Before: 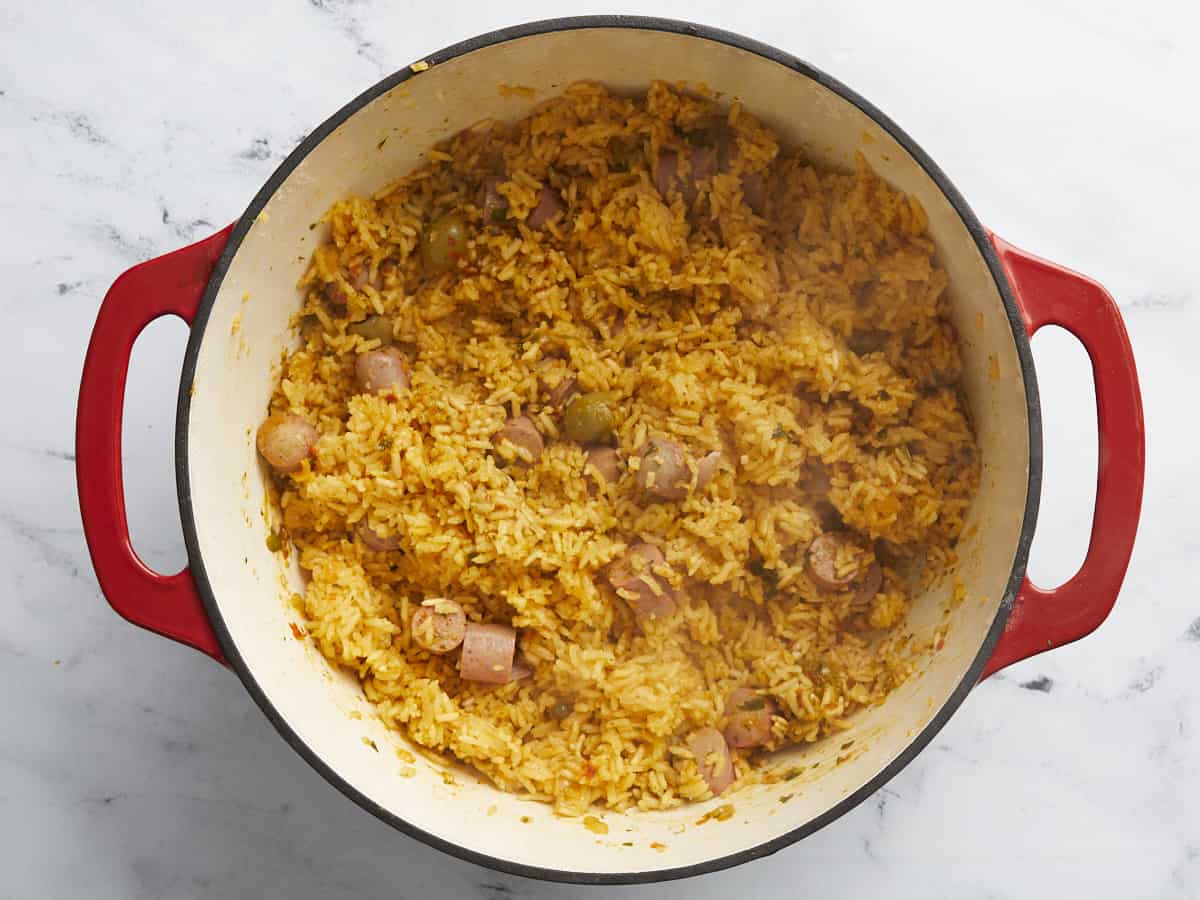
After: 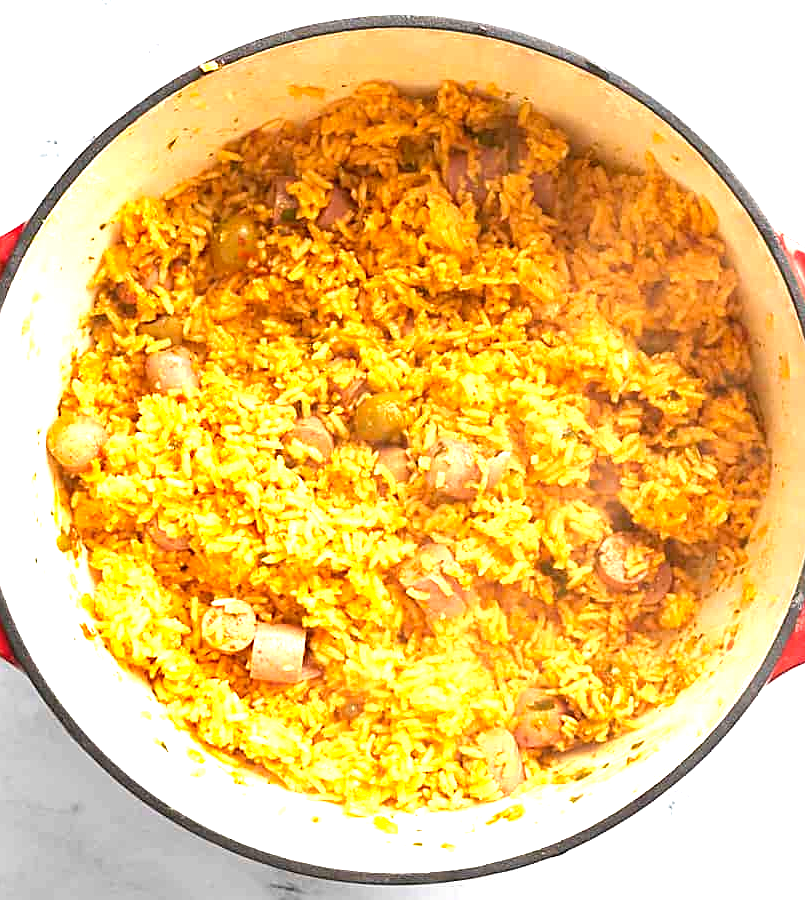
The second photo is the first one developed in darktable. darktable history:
exposure: black level correction 0, exposure 1.534 EV, compensate highlight preservation false
crop and rotate: left 17.559%, right 15.283%
sharpen: on, module defaults
